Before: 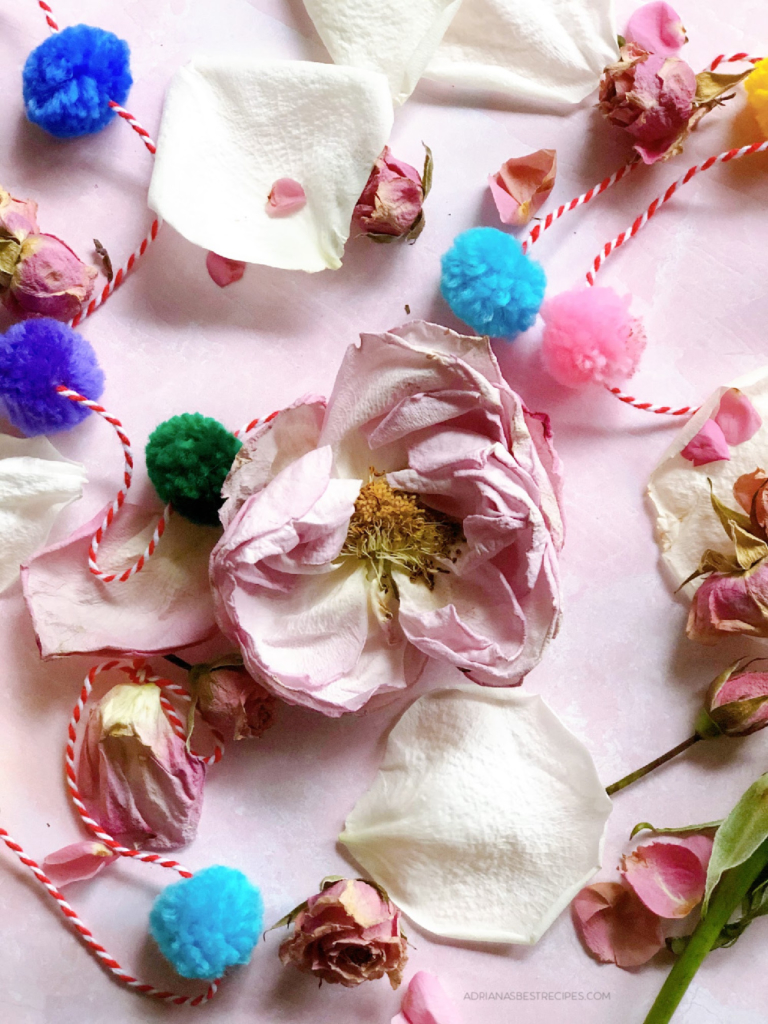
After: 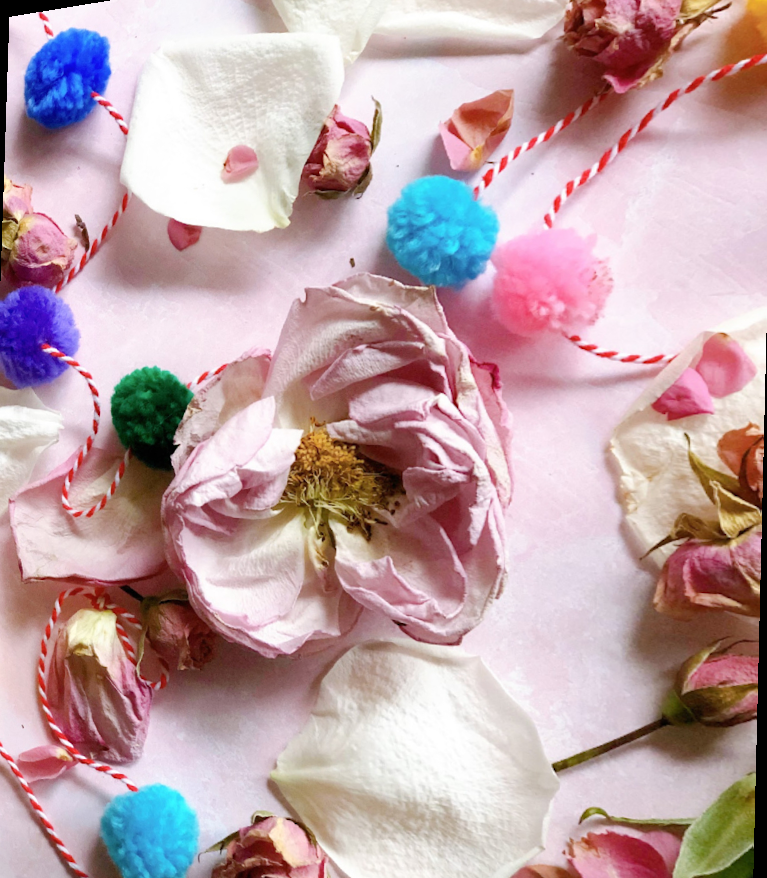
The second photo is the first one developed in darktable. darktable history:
rotate and perspective: rotation 1.69°, lens shift (vertical) -0.023, lens shift (horizontal) -0.291, crop left 0.025, crop right 0.988, crop top 0.092, crop bottom 0.842
tone equalizer: on, module defaults
